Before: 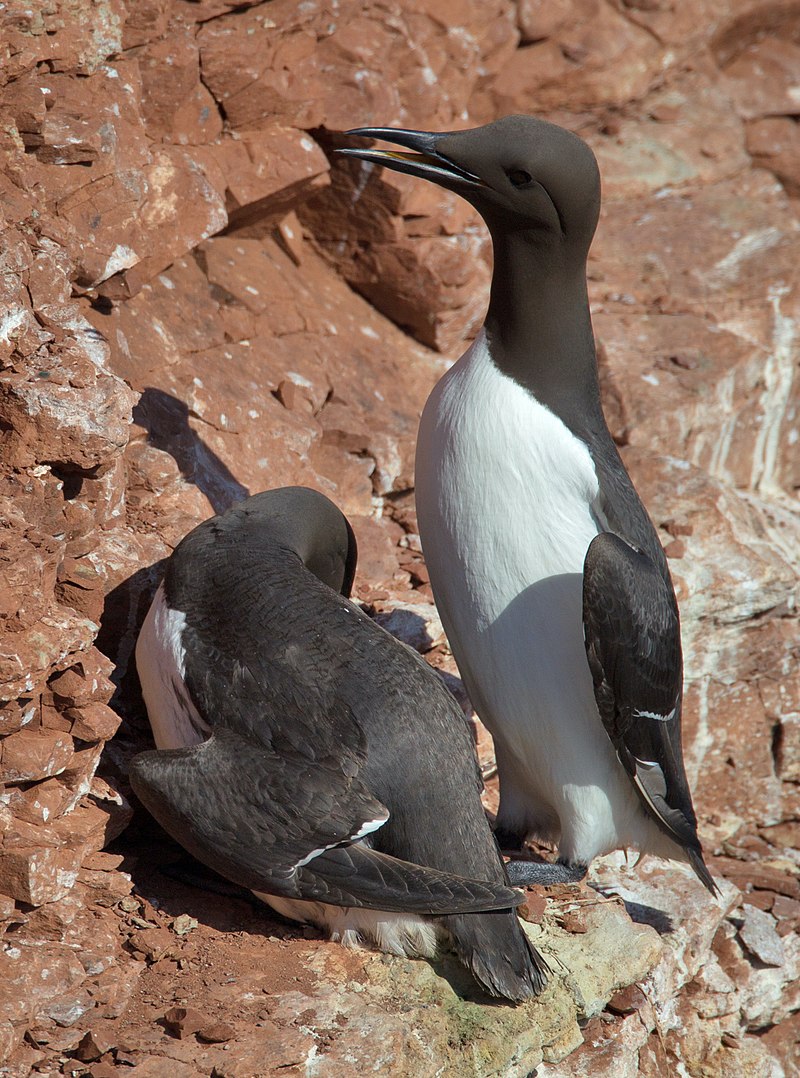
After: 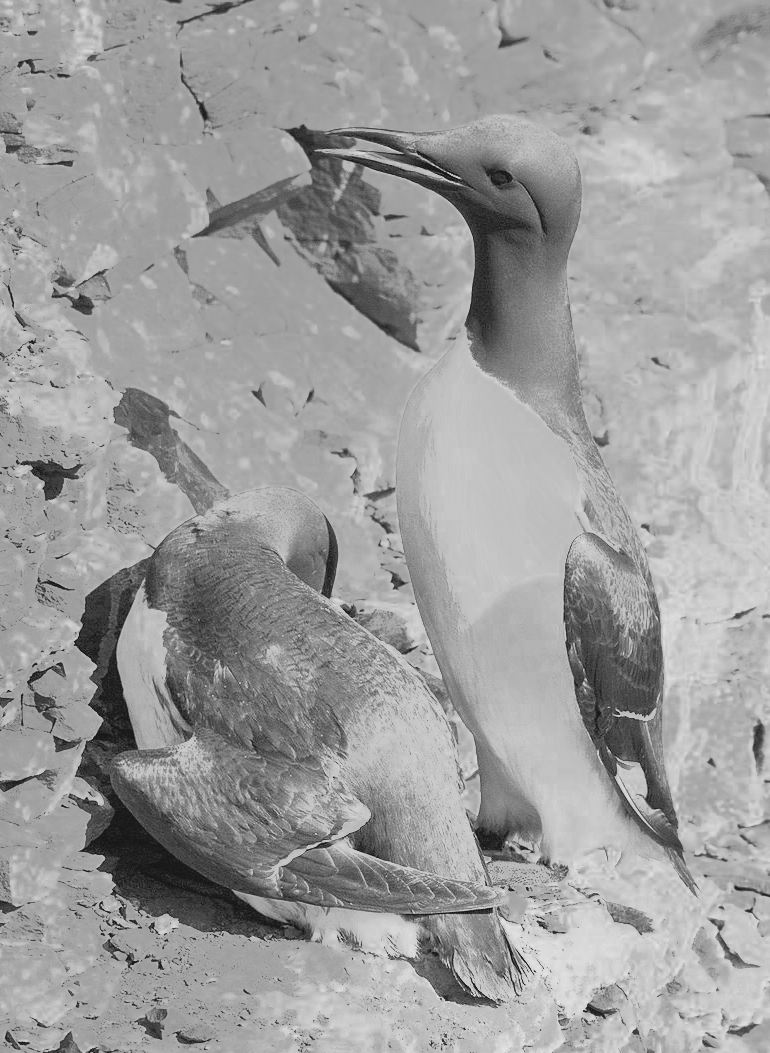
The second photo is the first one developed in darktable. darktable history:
tone curve: curves: ch0 [(0, 0) (0.105, 0.044) (0.195, 0.128) (0.283, 0.283) (0.384, 0.404) (0.485, 0.531) (0.638, 0.681) (0.795, 0.879) (1, 0.977)]; ch1 [(0, 0) (0.161, 0.092) (0.35, 0.33) (0.379, 0.401) (0.456, 0.469) (0.498, 0.503) (0.531, 0.537) (0.596, 0.621) (0.635, 0.671) (1, 1)]; ch2 [(0, 0) (0.371, 0.362) (0.437, 0.437) (0.483, 0.484) (0.53, 0.515) (0.56, 0.58) (0.622, 0.606) (1, 1)], color space Lab, independent channels, preserve colors none
contrast brightness saturation: contrast 0.39, brightness 0.53
white balance: red 1.042, blue 1.17
monochrome: a -71.75, b 75.82
crop and rotate: left 2.536%, right 1.107%, bottom 2.246%
exposure: exposure 1.137 EV, compensate highlight preservation false
color zones: curves: ch0 [(0.826, 0.353)]; ch1 [(0.242, 0.647) (0.889, 0.342)]; ch2 [(0.246, 0.089) (0.969, 0.068)]
lowpass: radius 0.1, contrast 0.85, saturation 1.1, unbound 0
